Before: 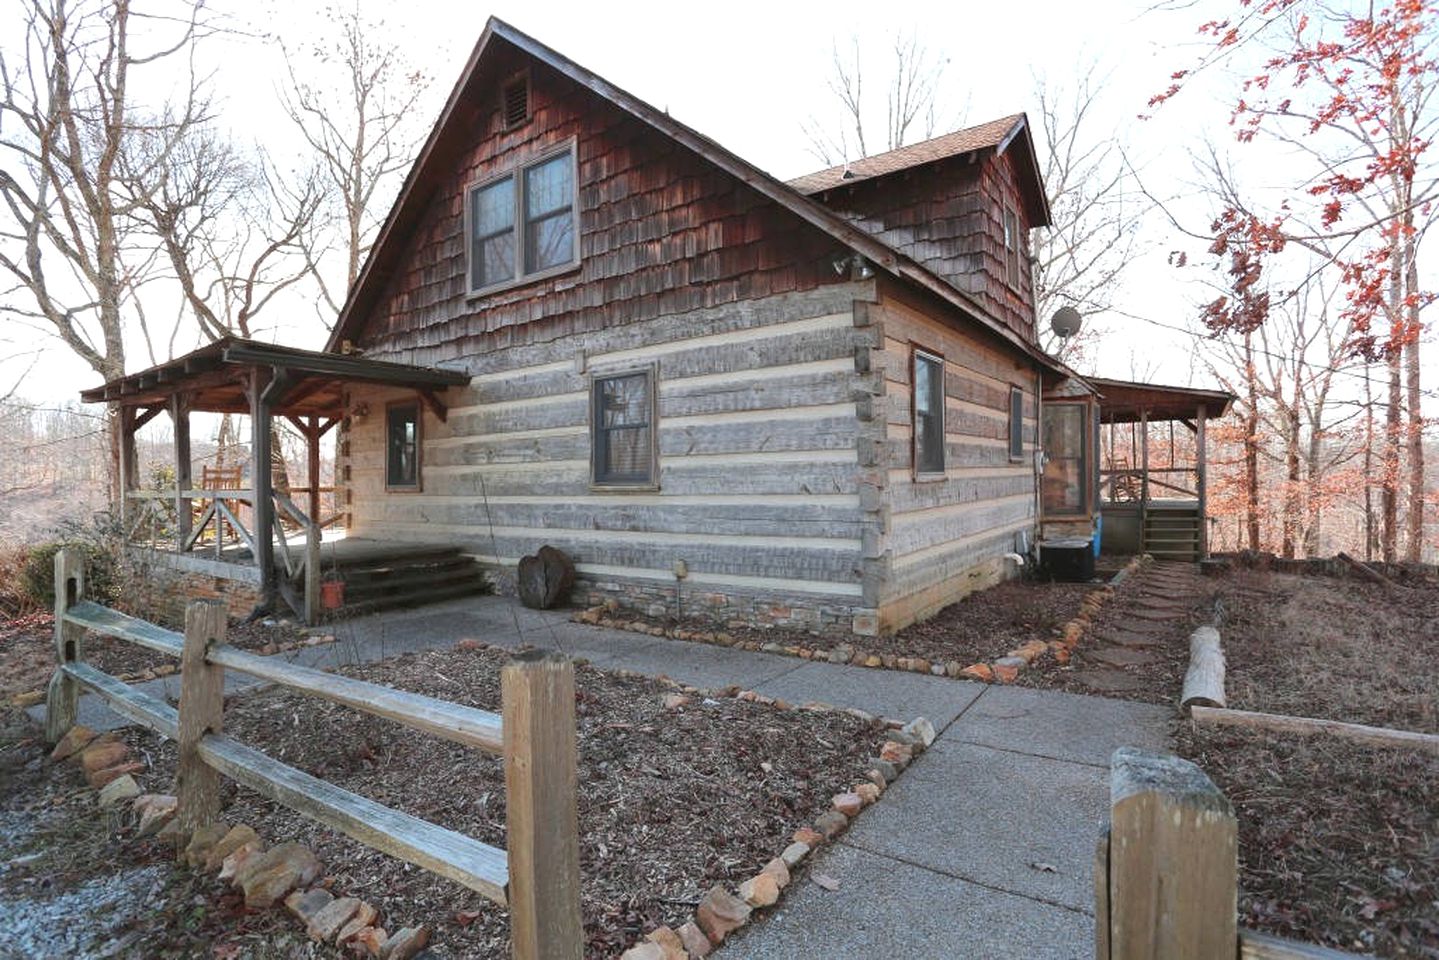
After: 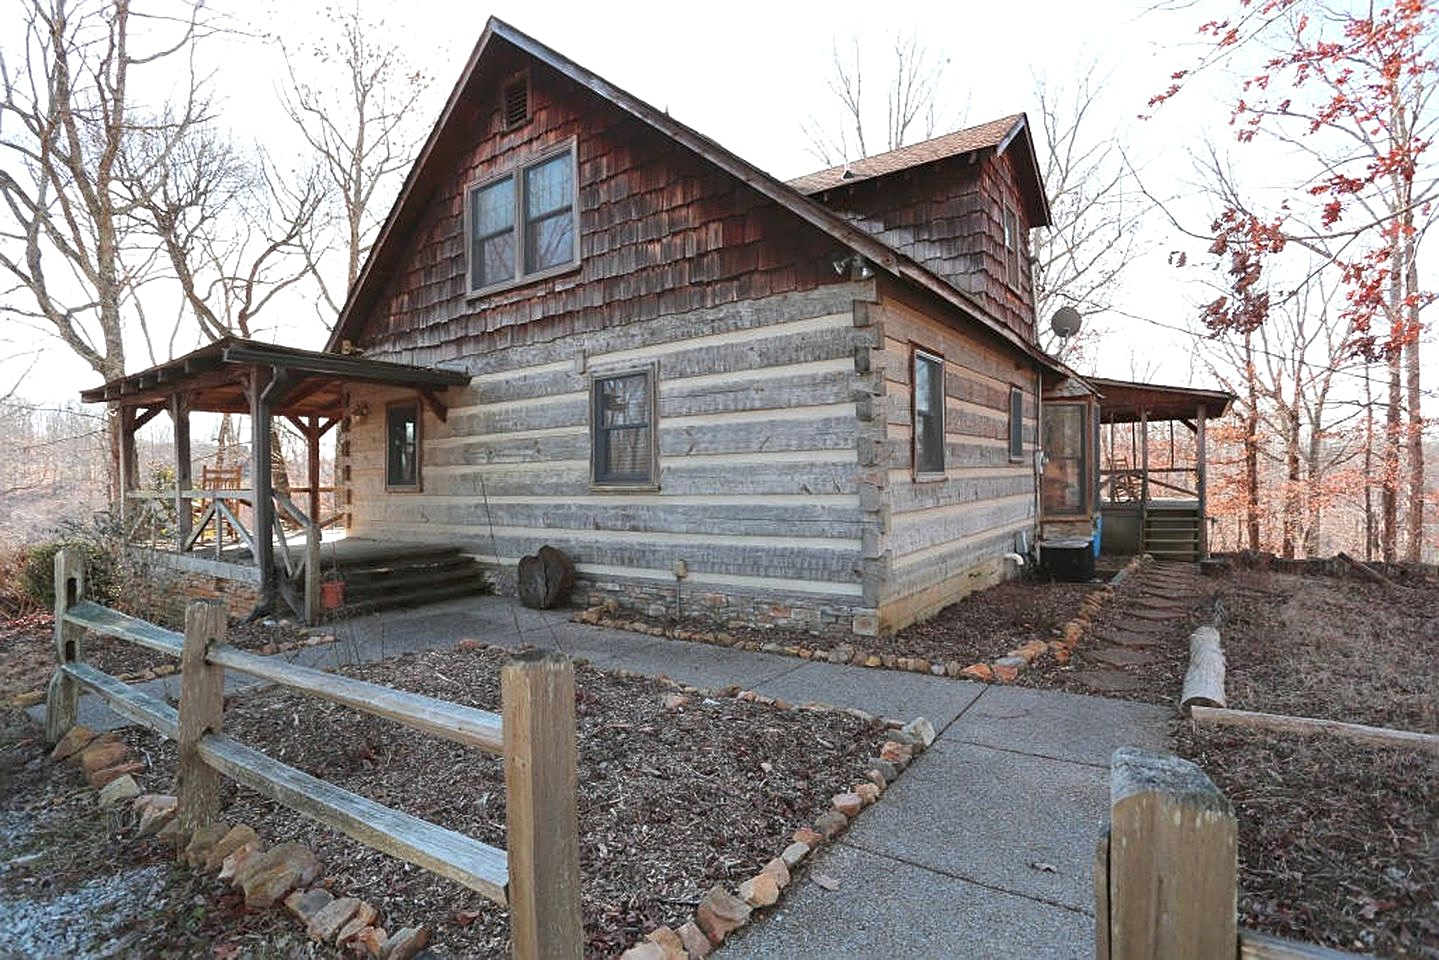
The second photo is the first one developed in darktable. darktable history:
sharpen: radius 2.154, amount 0.382, threshold 0.113
